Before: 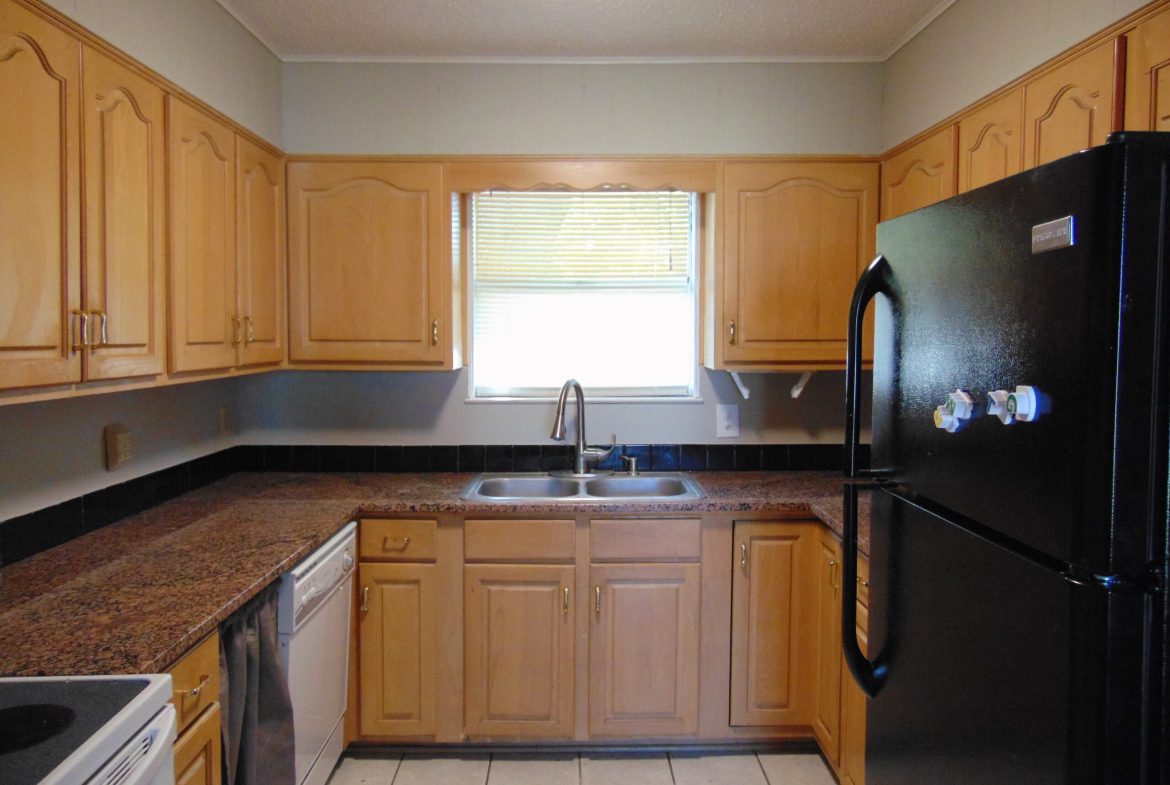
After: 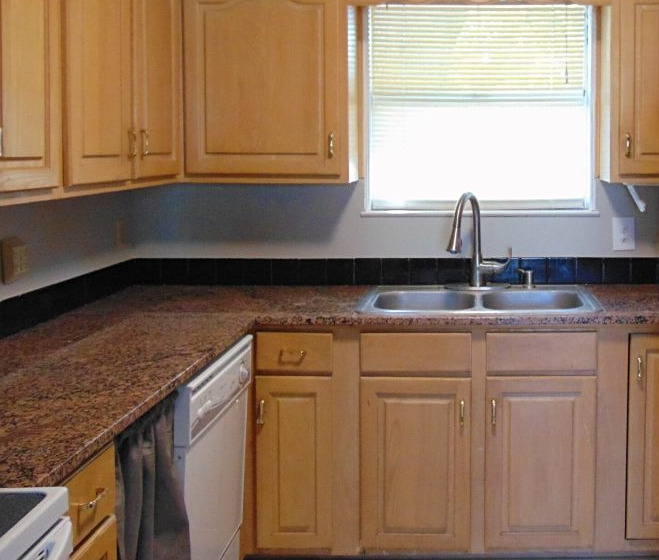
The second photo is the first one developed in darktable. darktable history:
sharpen: amount 0.2
crop: left 8.966%, top 23.852%, right 34.699%, bottom 4.703%
